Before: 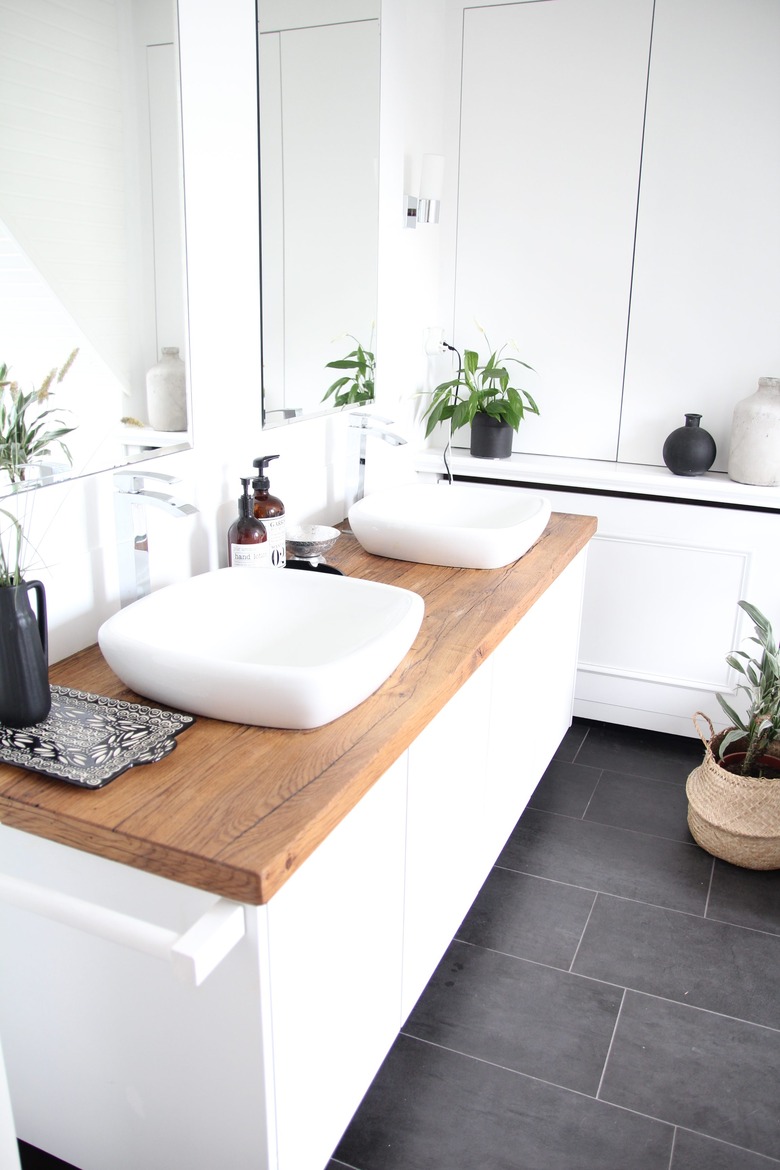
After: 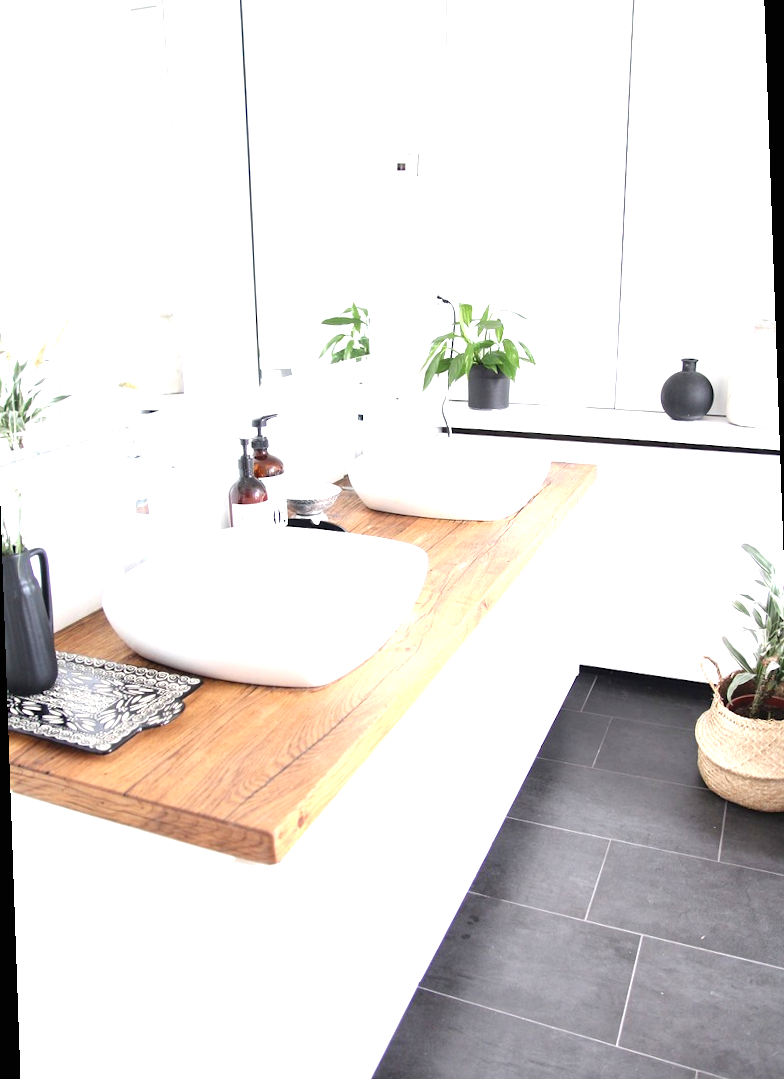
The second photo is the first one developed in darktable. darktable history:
rotate and perspective: rotation -2°, crop left 0.022, crop right 0.978, crop top 0.049, crop bottom 0.951
exposure: black level correction 0, exposure 1 EV, compensate highlight preservation false
